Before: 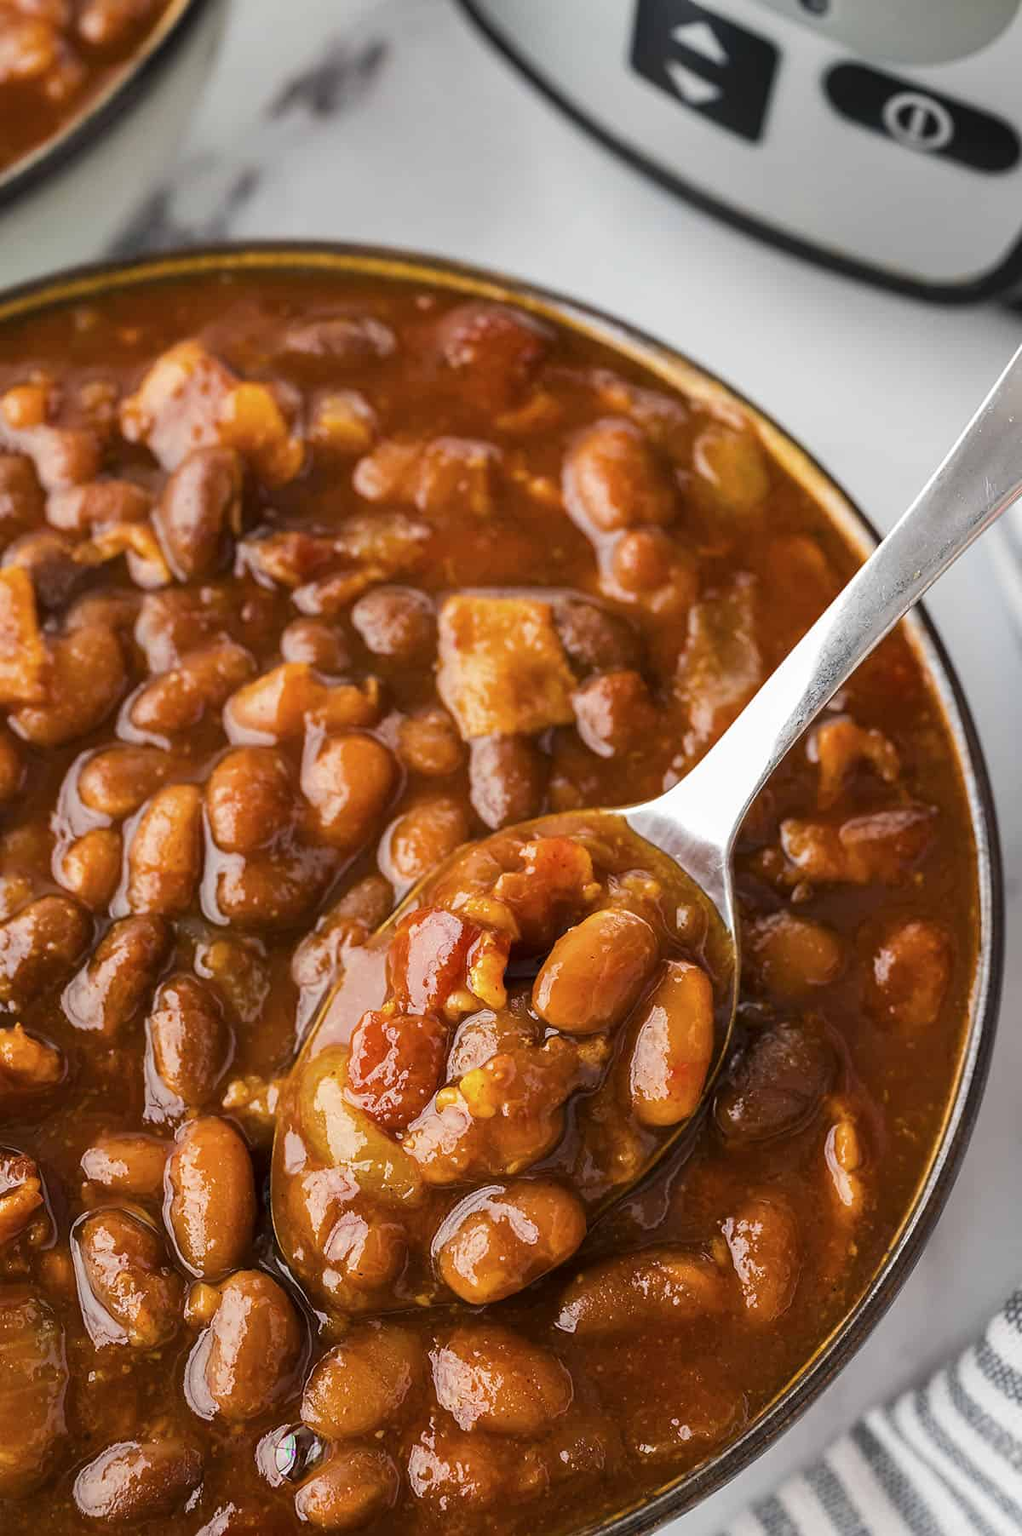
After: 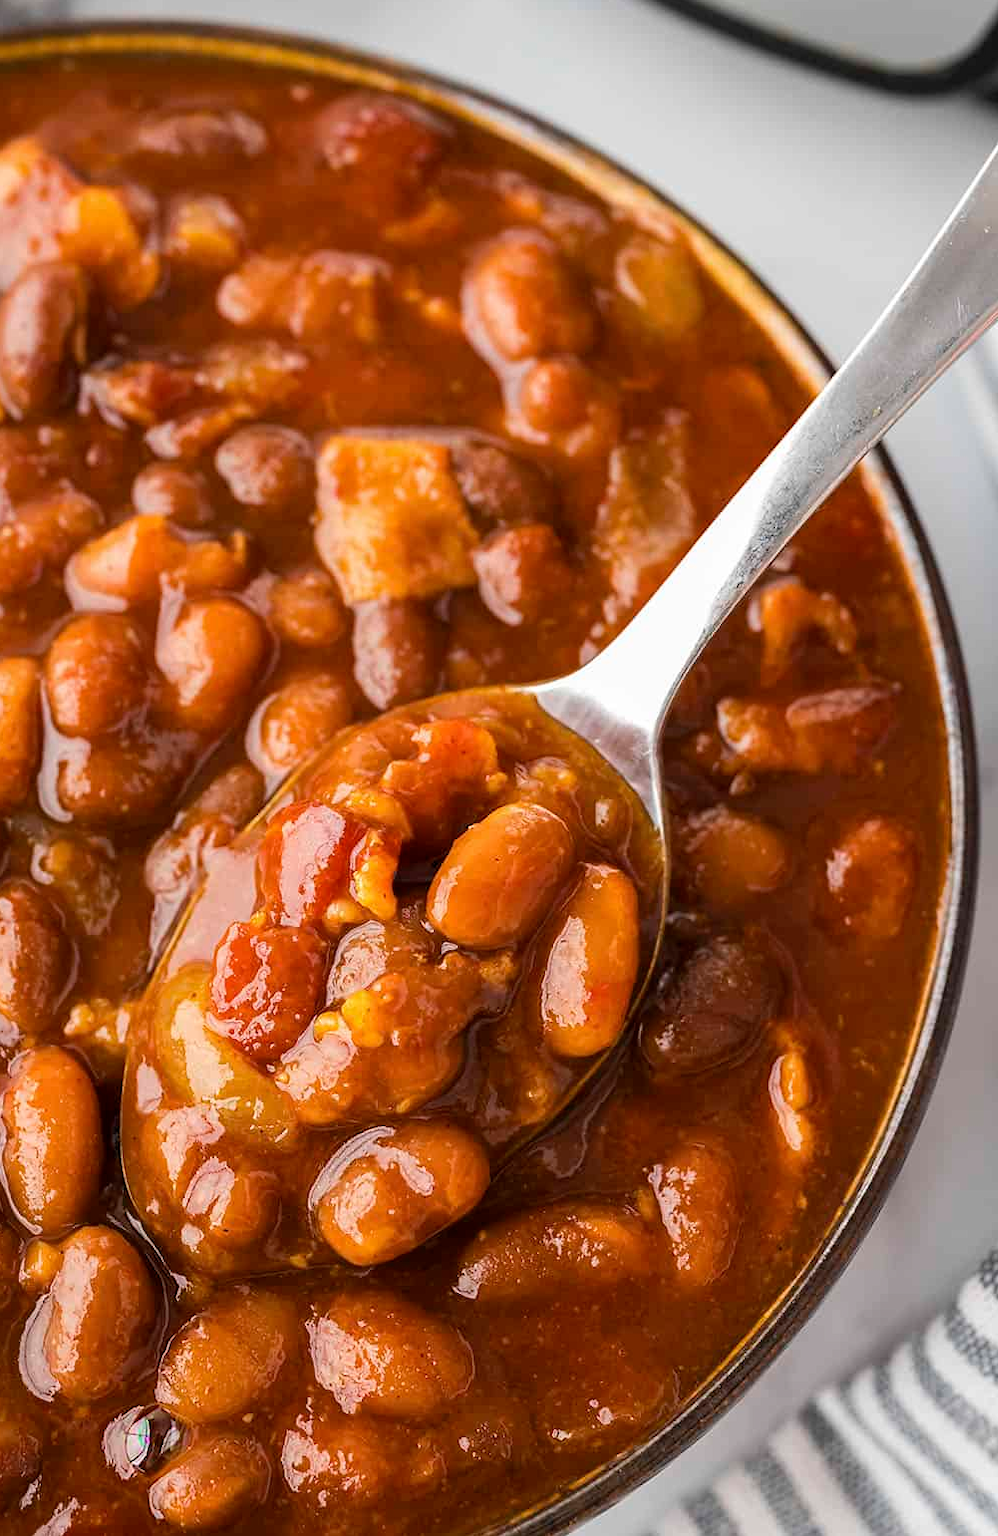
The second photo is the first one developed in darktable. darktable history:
crop: left 16.476%, top 14.526%
